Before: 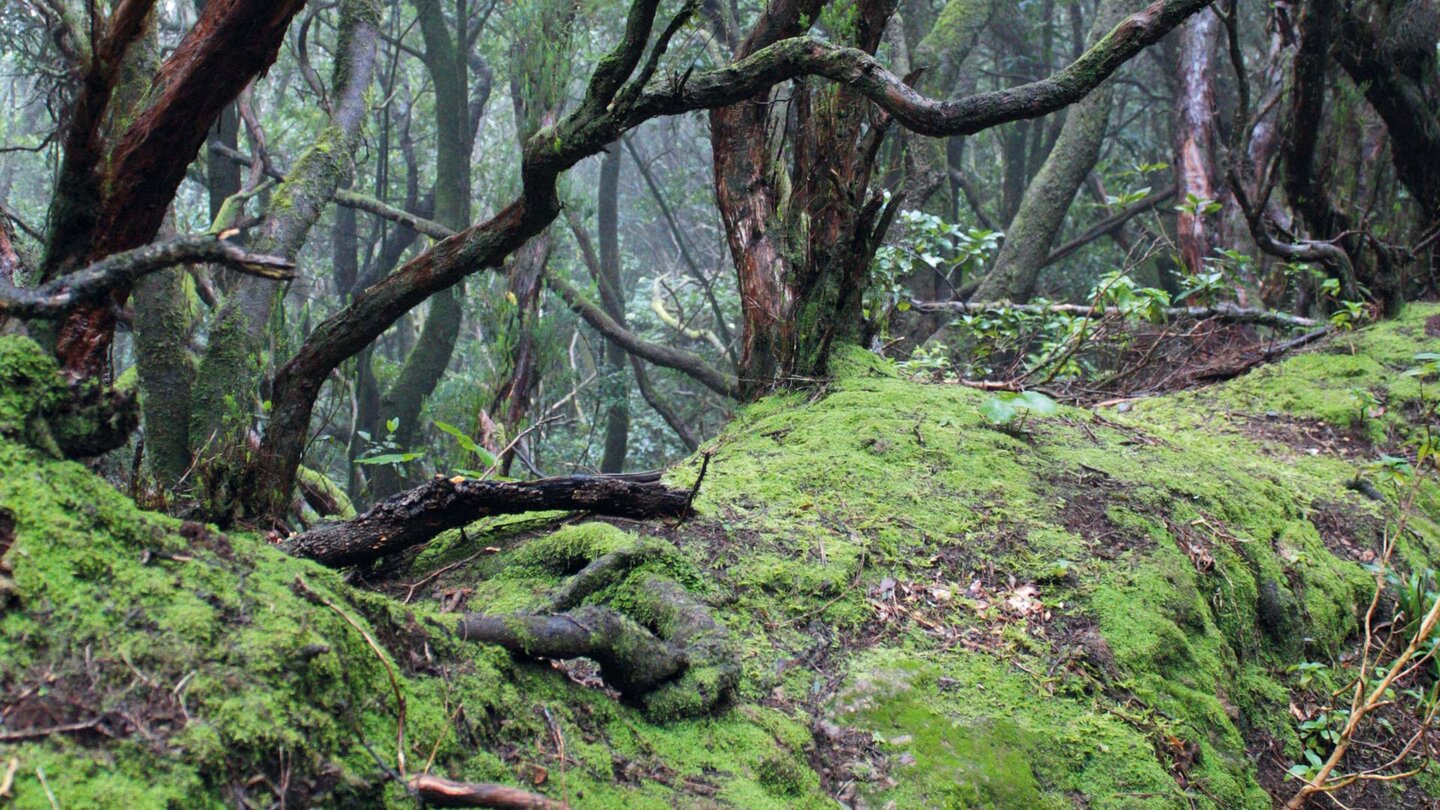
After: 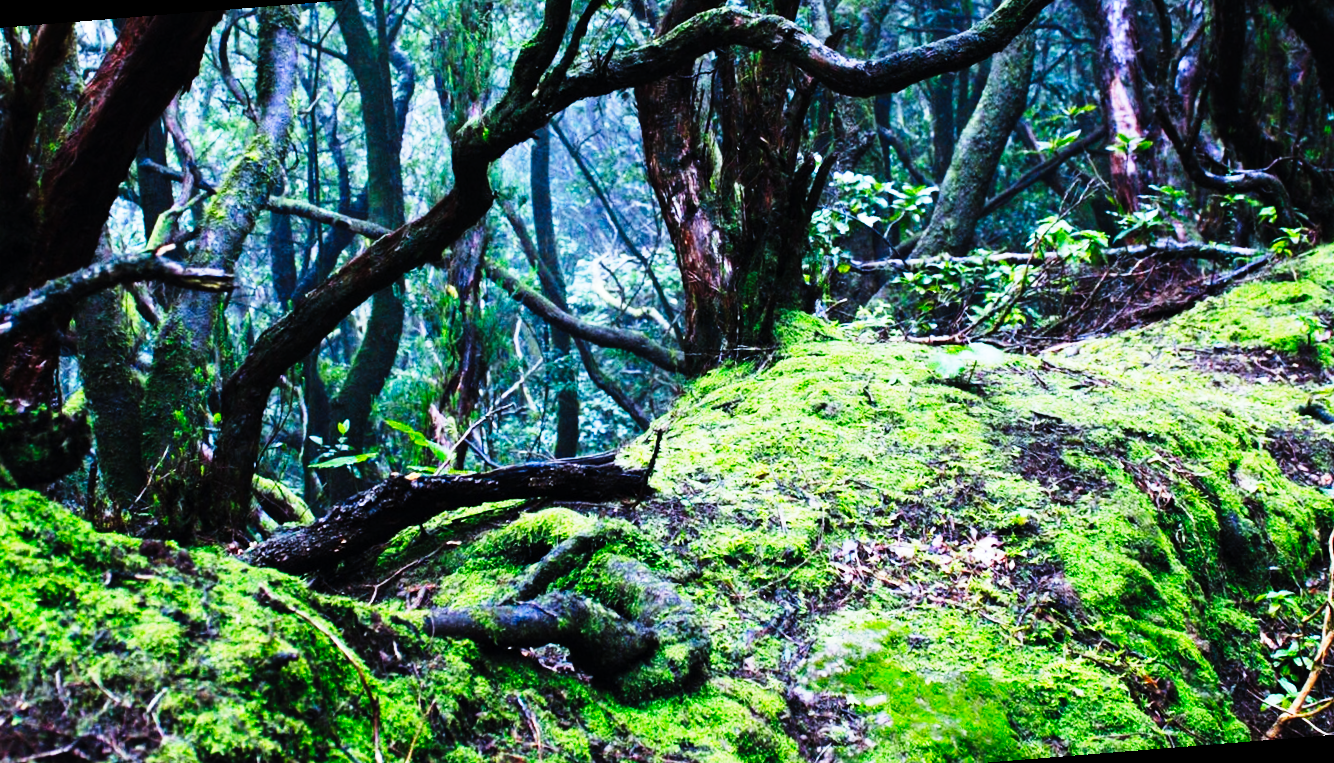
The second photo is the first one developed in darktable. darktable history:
rotate and perspective: rotation -4.57°, crop left 0.054, crop right 0.944, crop top 0.087, crop bottom 0.914
white balance: red 0.931, blue 1.11
tone curve: curves: ch0 [(0, 0) (0.003, 0.001) (0.011, 0.005) (0.025, 0.009) (0.044, 0.014) (0.069, 0.018) (0.1, 0.025) (0.136, 0.029) (0.177, 0.042) (0.224, 0.064) (0.277, 0.107) (0.335, 0.182) (0.399, 0.3) (0.468, 0.462) (0.543, 0.639) (0.623, 0.802) (0.709, 0.916) (0.801, 0.963) (0.898, 0.988) (1, 1)], preserve colors none
